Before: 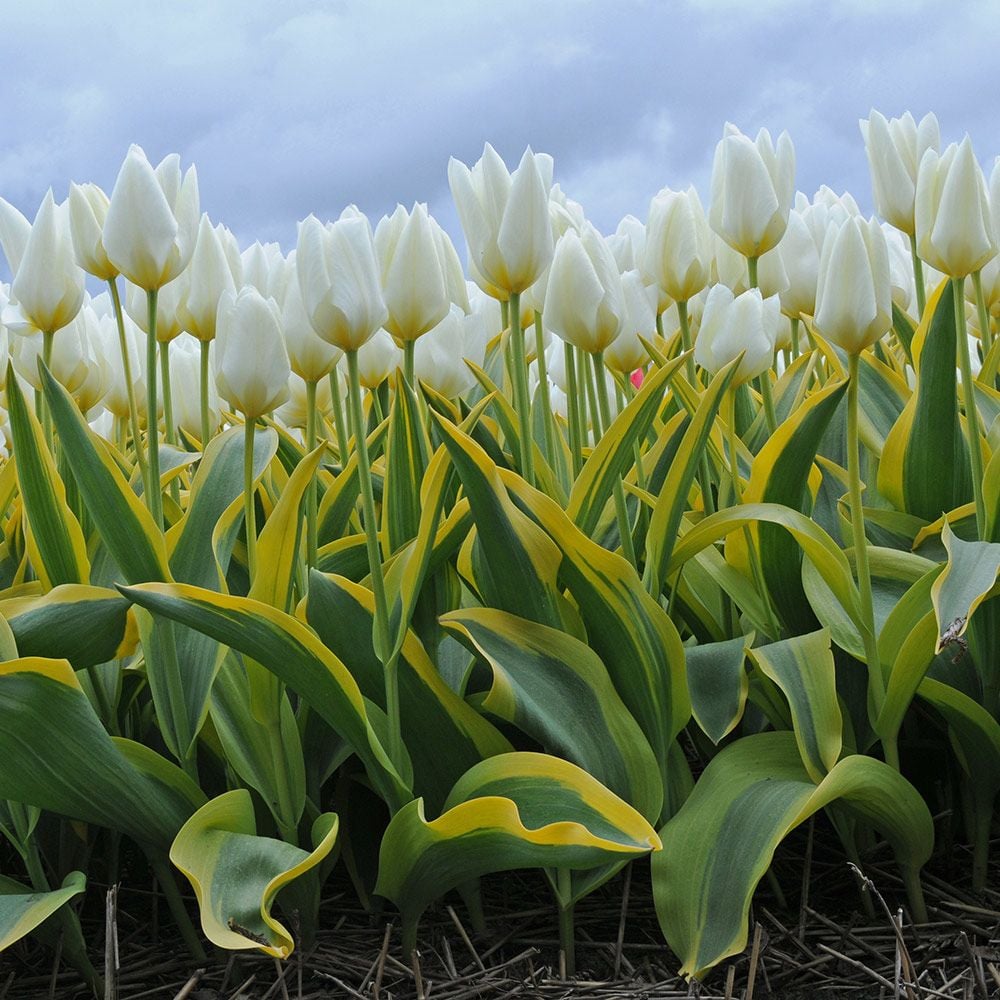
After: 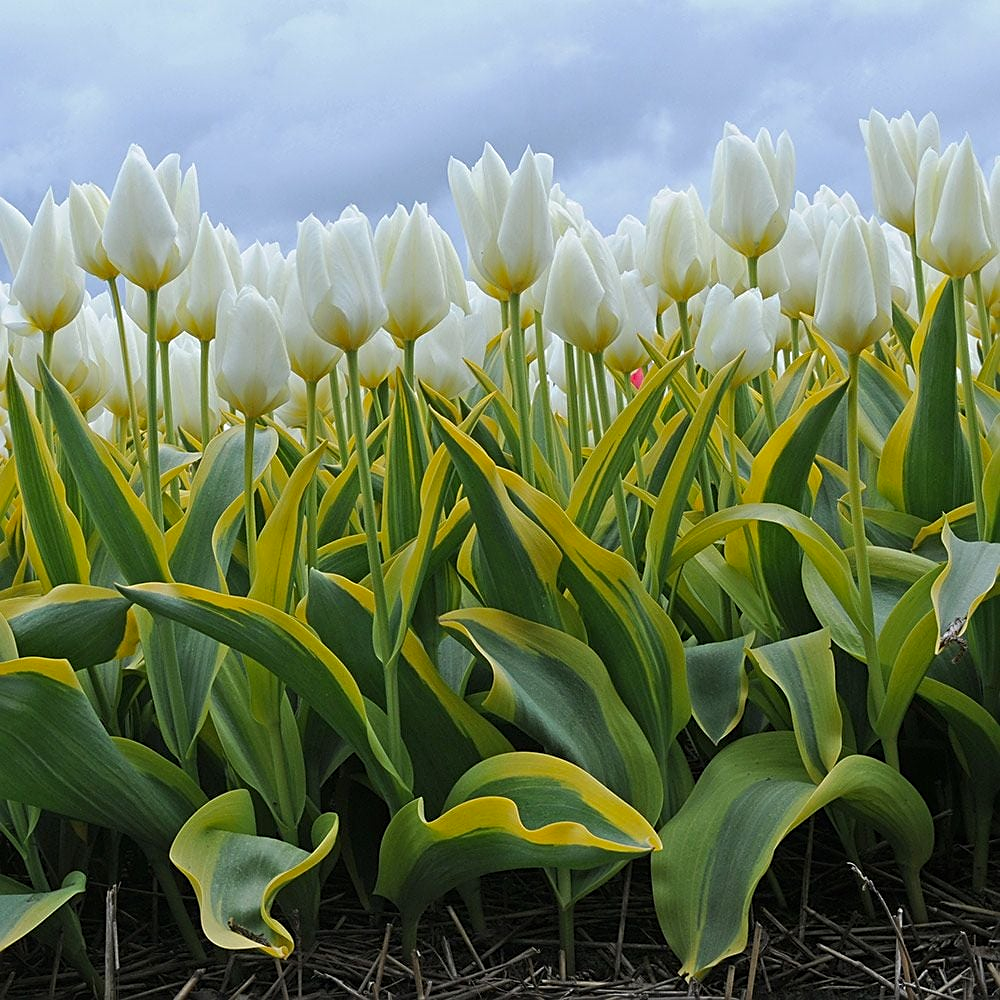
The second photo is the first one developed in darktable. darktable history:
sharpen: amount 0.491
color zones: curves: ch1 [(0, 0.523) (0.143, 0.545) (0.286, 0.52) (0.429, 0.506) (0.571, 0.503) (0.714, 0.503) (0.857, 0.508) (1, 0.523)], mix 39.32%
